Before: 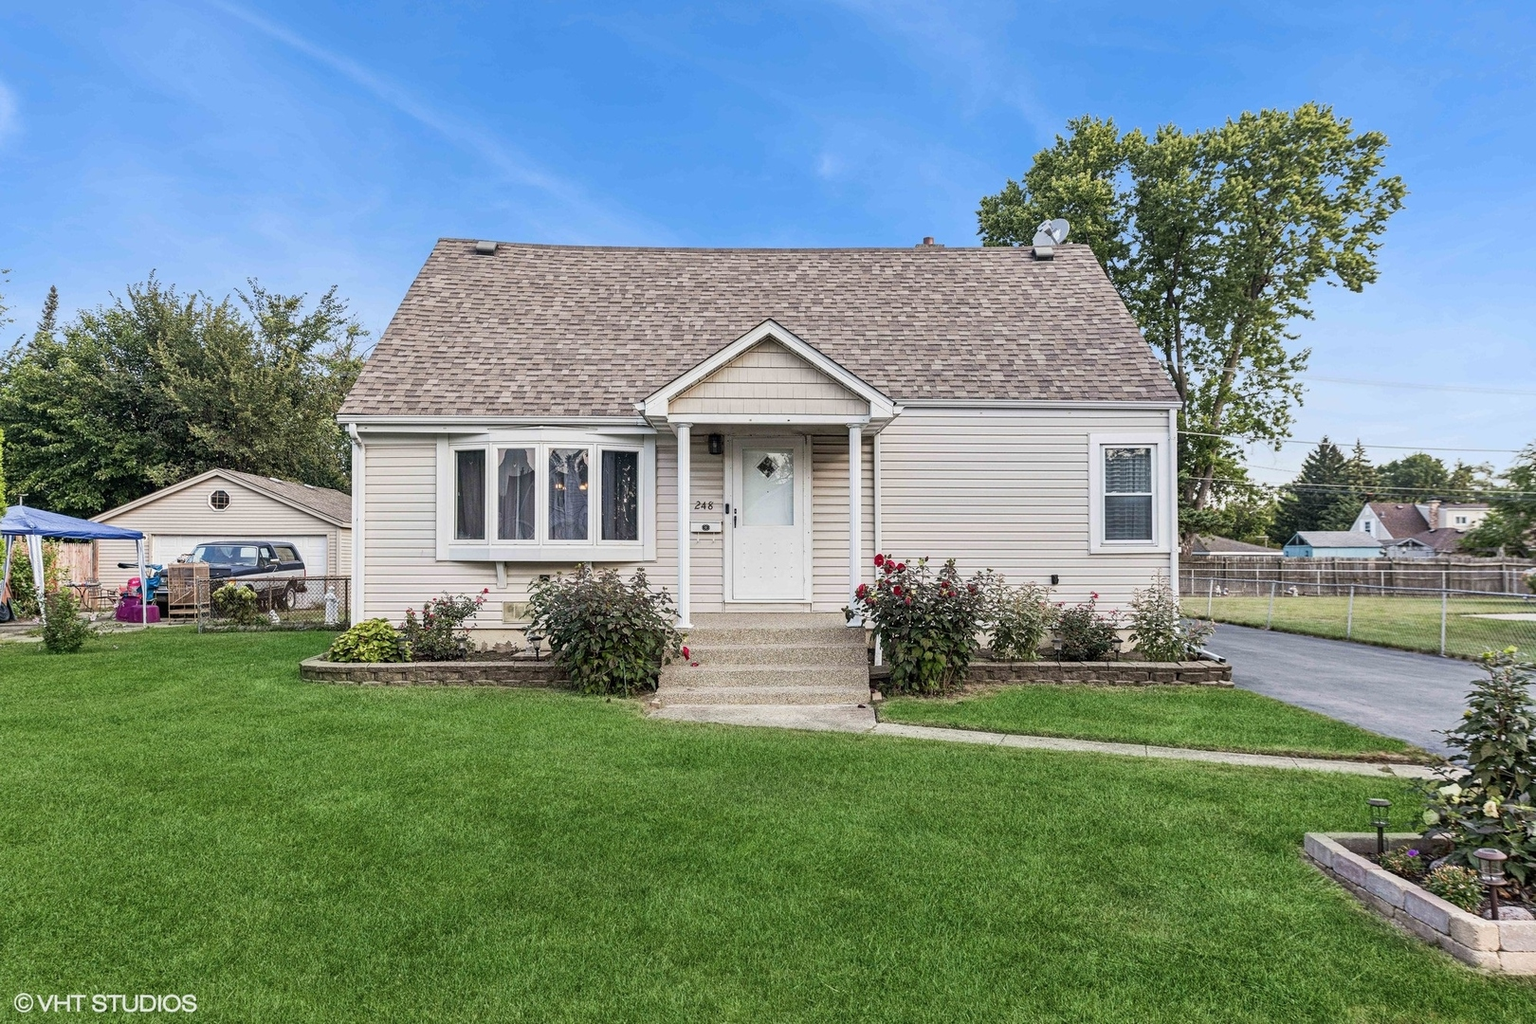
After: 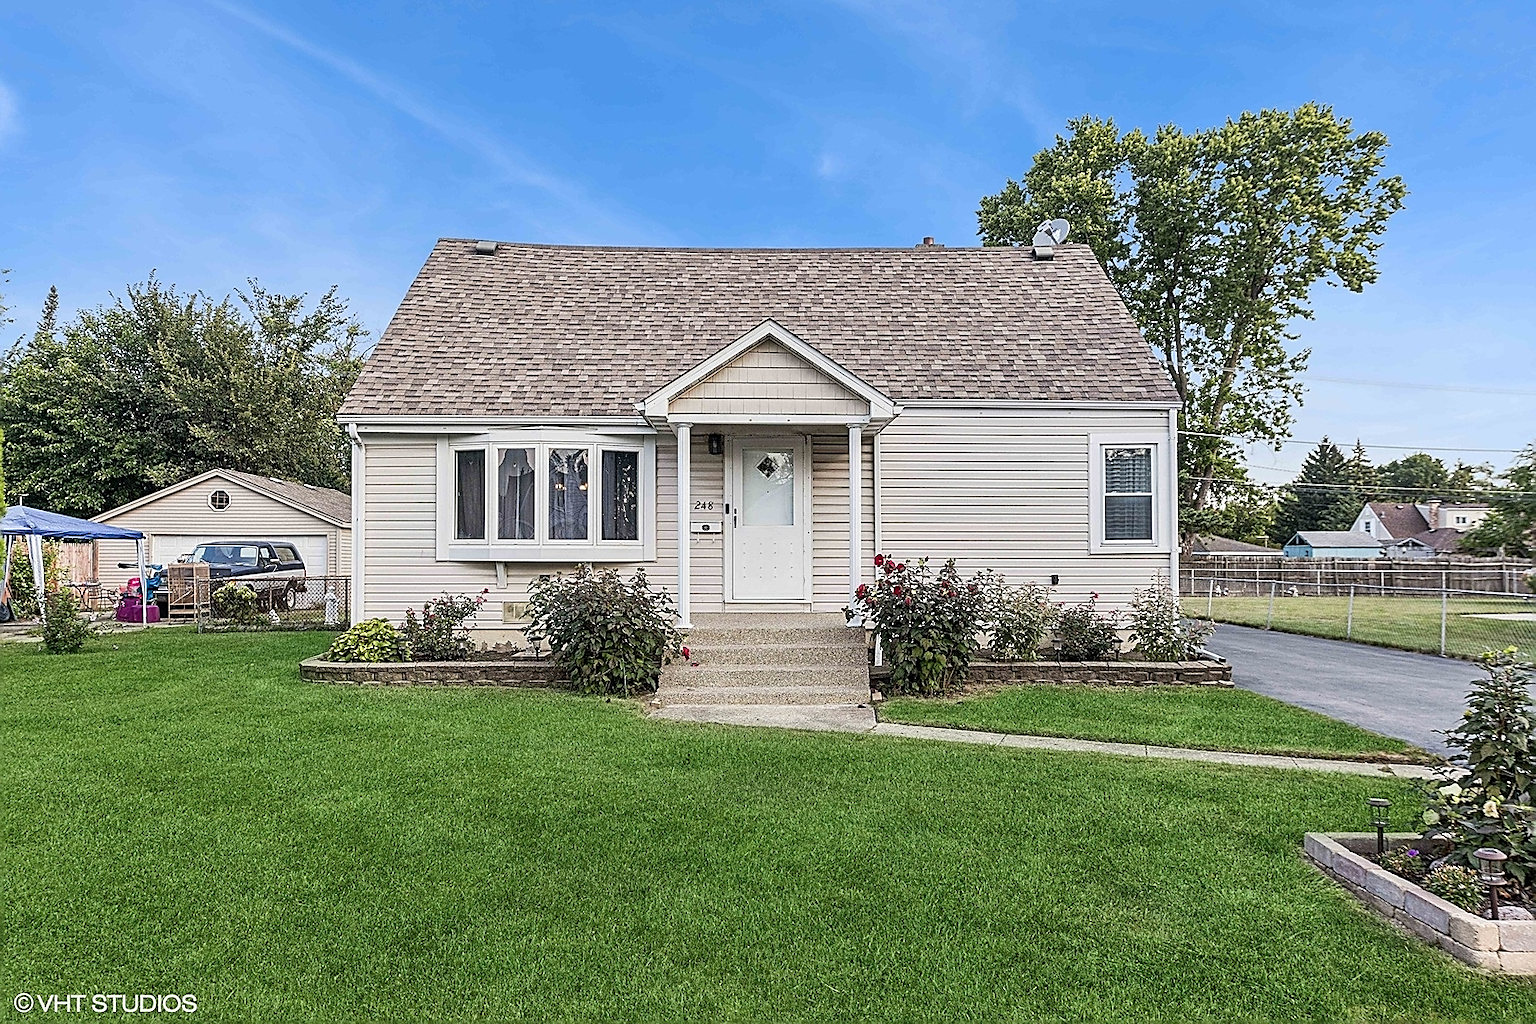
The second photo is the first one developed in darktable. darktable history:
sharpen: radius 1.377, amount 1.262, threshold 0.823
